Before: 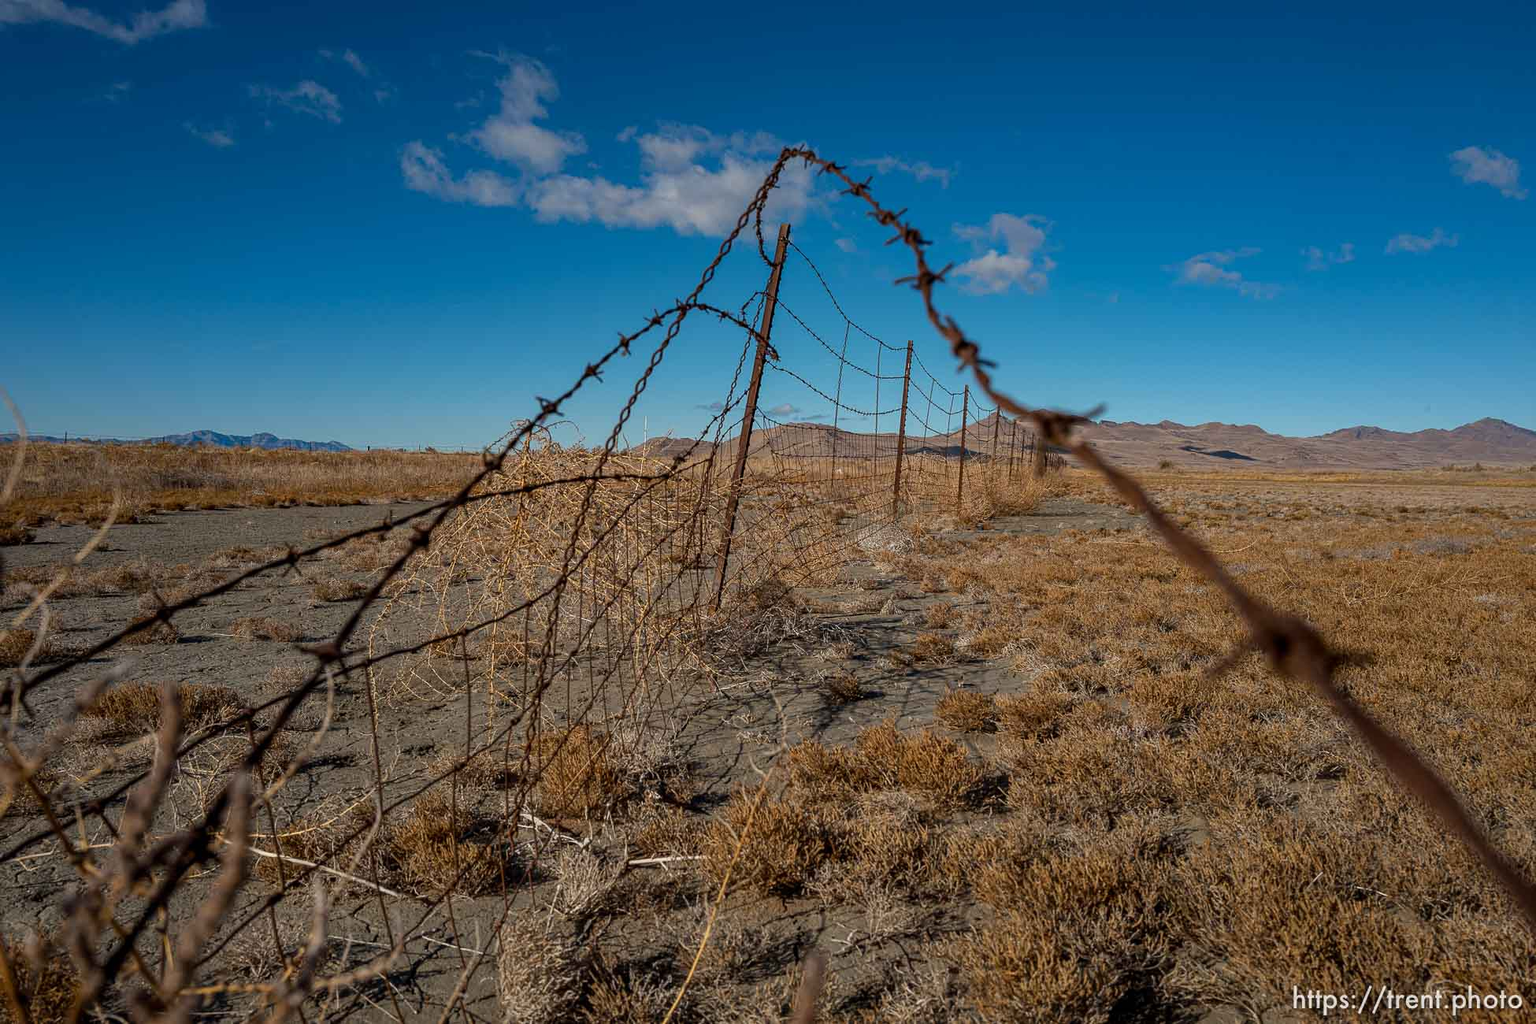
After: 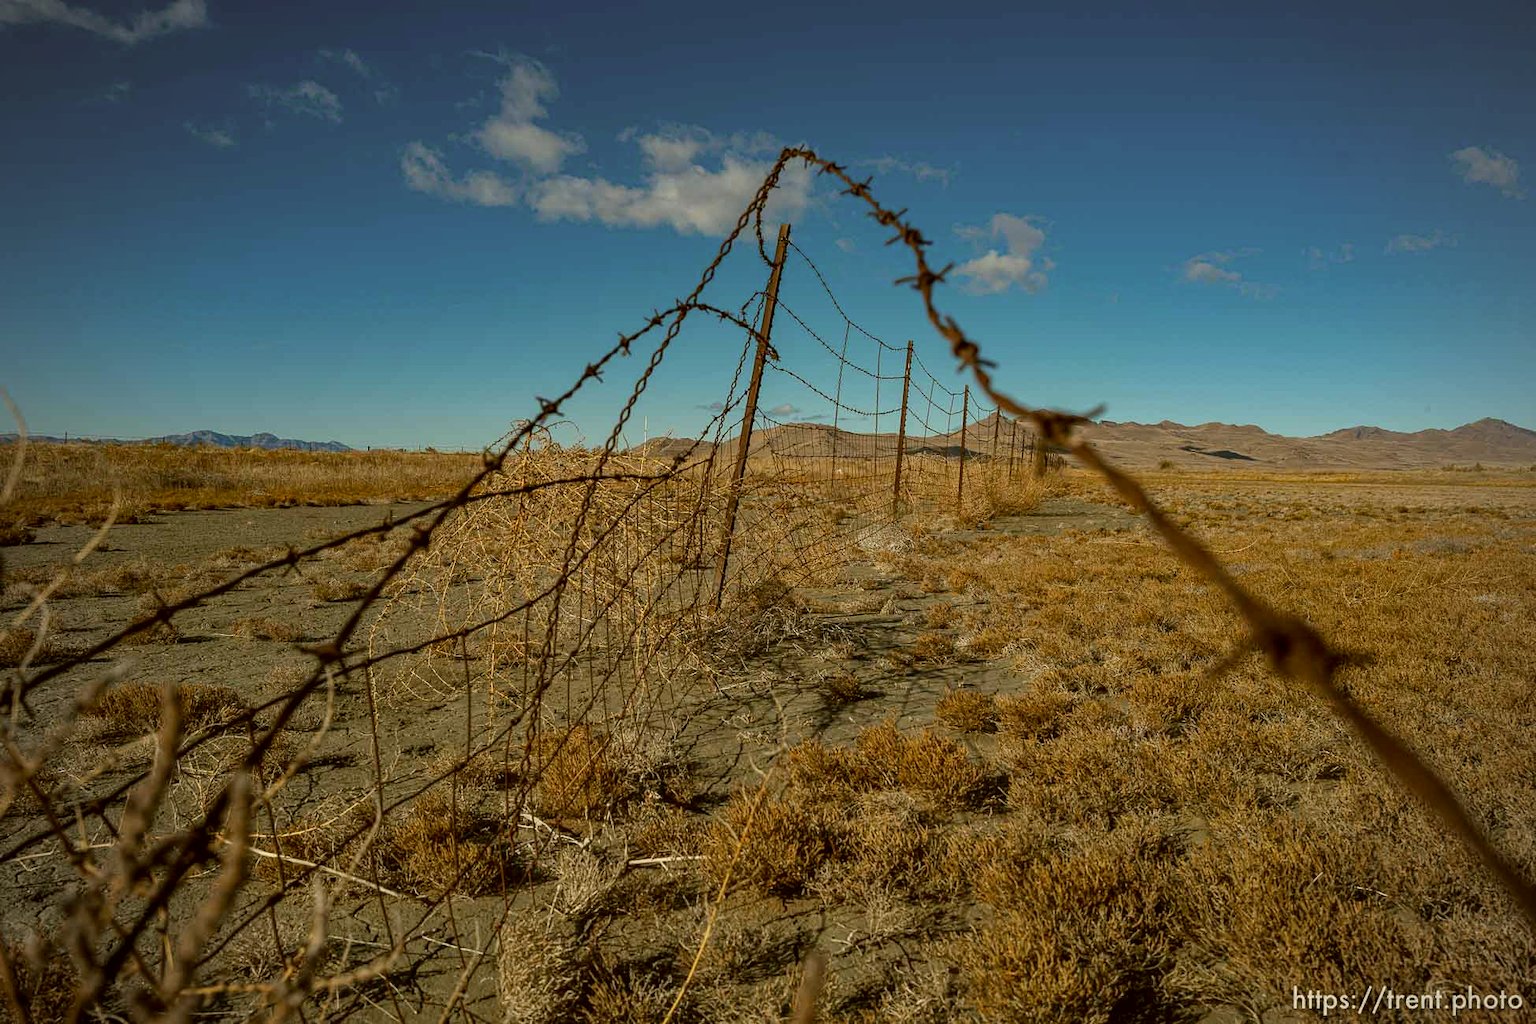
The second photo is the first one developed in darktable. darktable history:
vignetting: fall-off radius 83.03%
color correction: highlights a* -1.54, highlights b* 10.65, shadows a* 0.309, shadows b* 19.78
